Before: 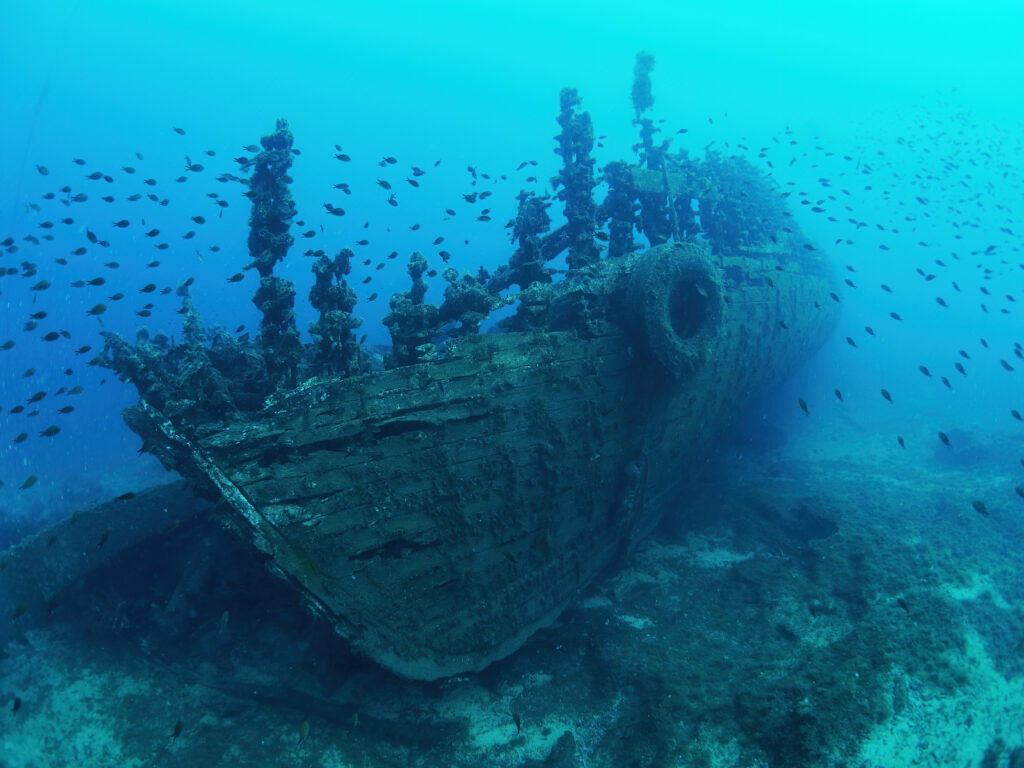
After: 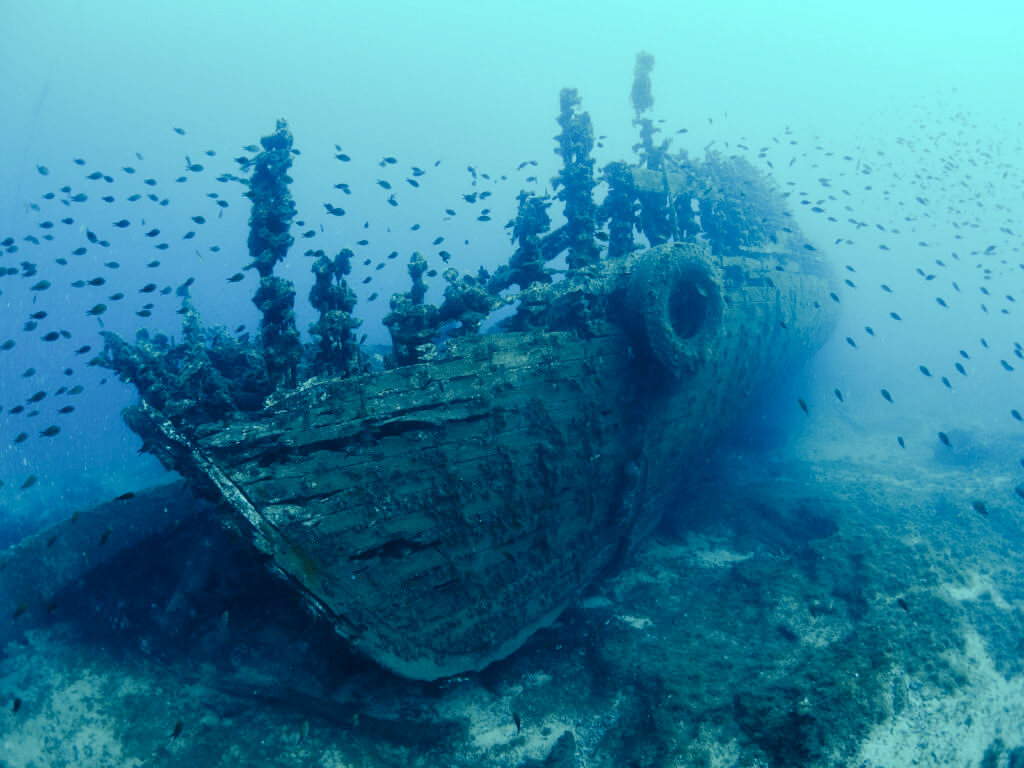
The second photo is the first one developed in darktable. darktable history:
tone curve: curves: ch0 [(0, 0) (0.003, 0.011) (0.011, 0.012) (0.025, 0.013) (0.044, 0.023) (0.069, 0.04) (0.1, 0.06) (0.136, 0.094) (0.177, 0.145) (0.224, 0.213) (0.277, 0.301) (0.335, 0.389) (0.399, 0.473) (0.468, 0.554) (0.543, 0.627) (0.623, 0.694) (0.709, 0.763) (0.801, 0.83) (0.898, 0.906) (1, 1)], preserve colors none
color look up table: target L [89.43, 89.14, 85.9, 77.86, 66.7, 58.25, 60.26, 50.66, 36.59, 27.99, 4.38, 201.19, 93.56, 81.88, 63.28, 65.78, 56.1, 50.88, 51.87, 46.04, 41.94, 38.32, 36.42, 30.52, 24.51, 94.02, 82.72, 69.93, 69.52, 73.97, 67.98, 54.44, 63.12, 52.63, 47.61, 37.3, 37.83, 36.22, 31.86, 35.09, 16.41, 4.259, 93.35, 95.62, 77.14, 70.06, 68.51, 44.63, 19.57], target a [-24.15, -20.15, -38.32, -36.09, -8.537, -53.3, -25.22, -23.27, -29.13, -19.54, -1.279, 0, -0.352, -0.6, 45.98, 13.84, 60.69, 40.27, 14.13, 70.55, 30.43, 55.82, 47.49, 4.656, 20.39, 22.81, 25.54, 45.01, 23.93, 50.98, 26.14, 14.89, 45.23, 68.47, 7.02, 3.869, 19.39, 38.42, 41.76, 21.74, 17.55, 11.61, -2.224, -44.41, -30.56, -21.45, -7.472, -16.98, -10.64], target b [37.29, 17.92, 20.24, 9.395, 31, 32.71, 45.51, 0.84, 19.59, 13.34, 3.959, -0.001, 12.33, 64.43, 59.29, 62.51, 58.1, 12.35, 16.35, 25.51, 39.57, 42.77, 28.34, 2.239, 29.06, -12.09, -17.64, 0.035, -6.348, -30.36, -40.39, -31.04, -47.22, -13.08, -59.82, -17.1, -36.21, -57.69, -7.736, -79.82, -35.65, -14.08, -1.413, -10.96, -23.89, -16.24, -34.38, -32.66, -5.404], num patches 49
